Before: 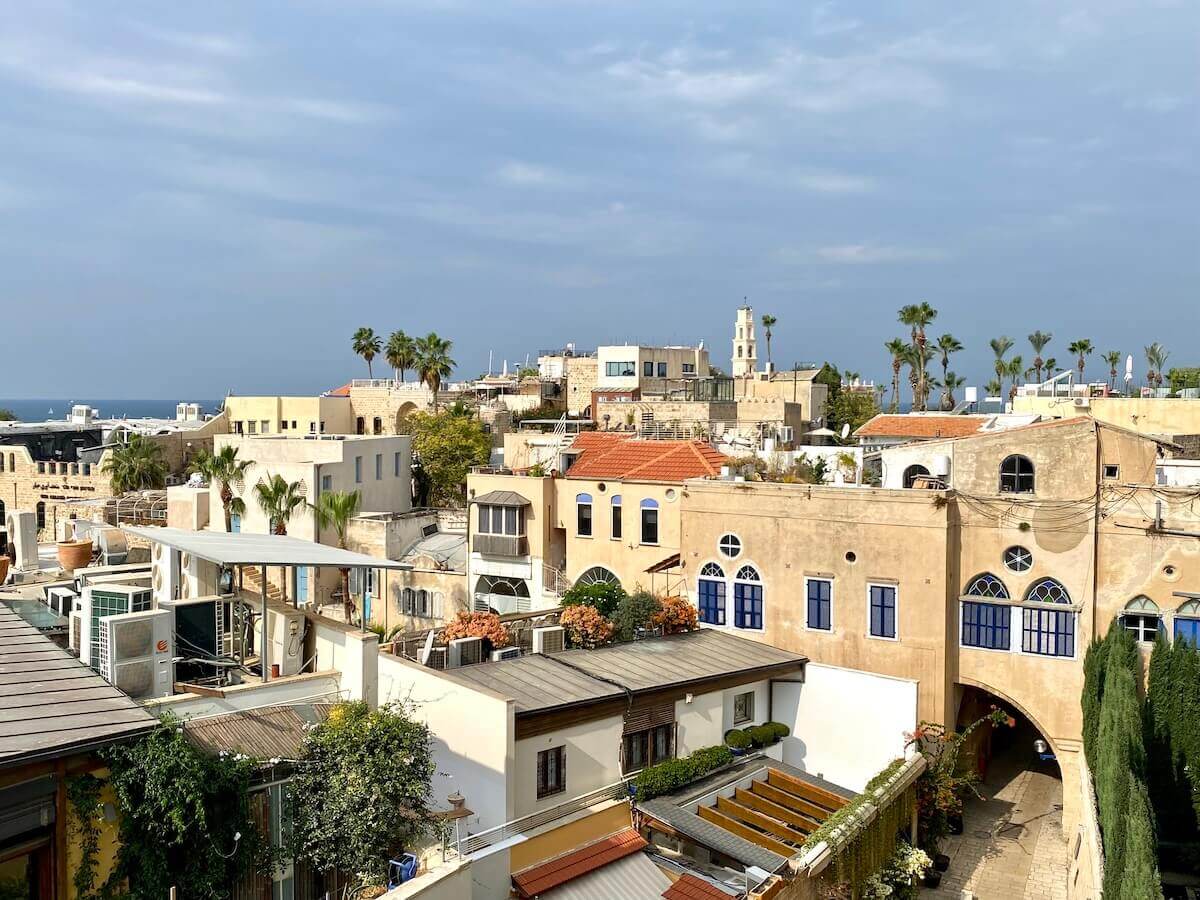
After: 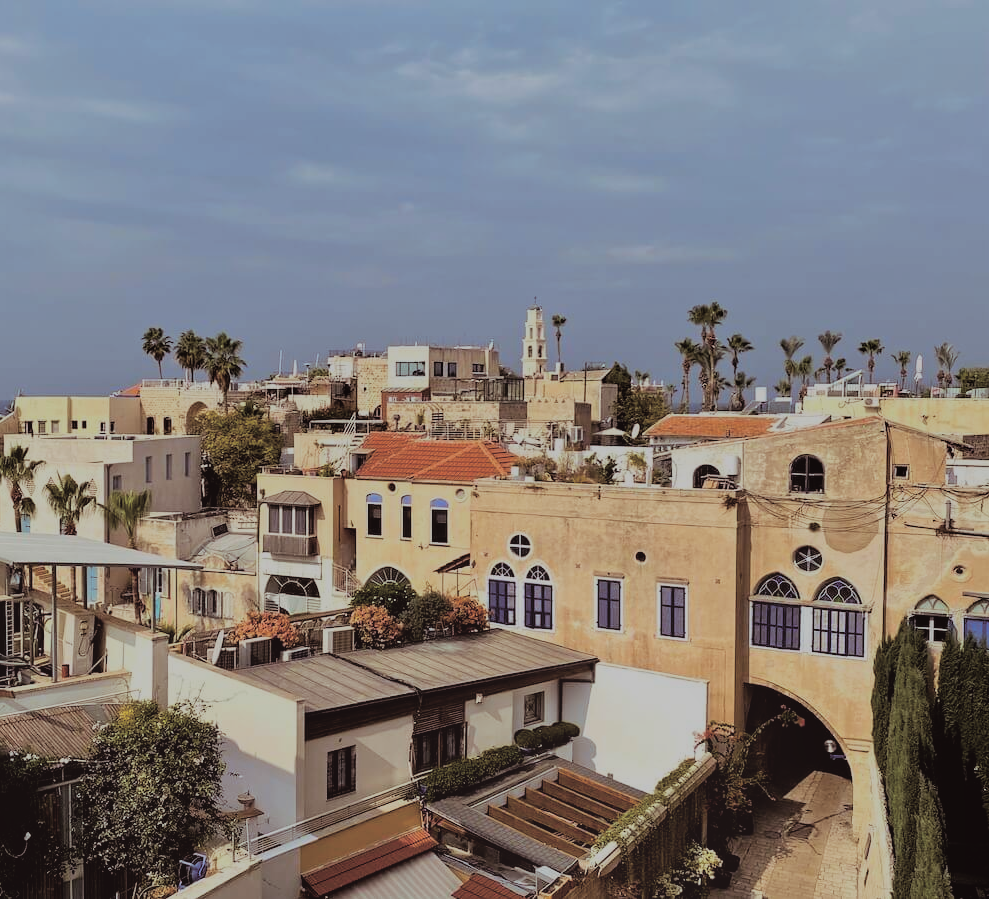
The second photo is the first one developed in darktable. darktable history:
color balance rgb: perceptual saturation grading › global saturation 35%, perceptual saturation grading › highlights -30%, perceptual saturation grading › shadows 35%, perceptual brilliance grading › global brilliance 3%, perceptual brilliance grading › highlights -3%, perceptual brilliance grading › shadows 3%
crop: left 17.582%, bottom 0.031%
exposure: black level correction 0, exposure -0.721 EV, compensate highlight preservation false
split-toning: shadows › saturation 0.24, highlights › hue 54°, highlights › saturation 0.24
filmic rgb: black relative exposure -7.65 EV, white relative exposure 4.56 EV, hardness 3.61, contrast 1.05
bloom: size 40%
